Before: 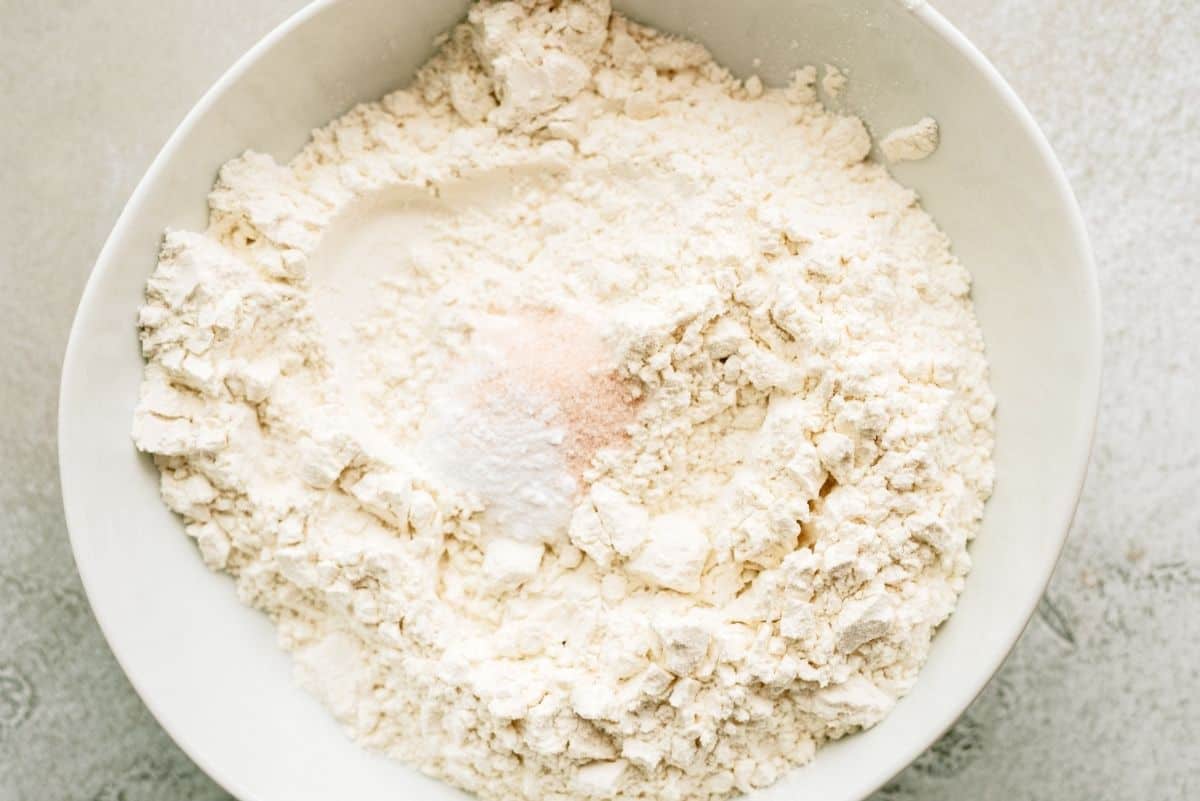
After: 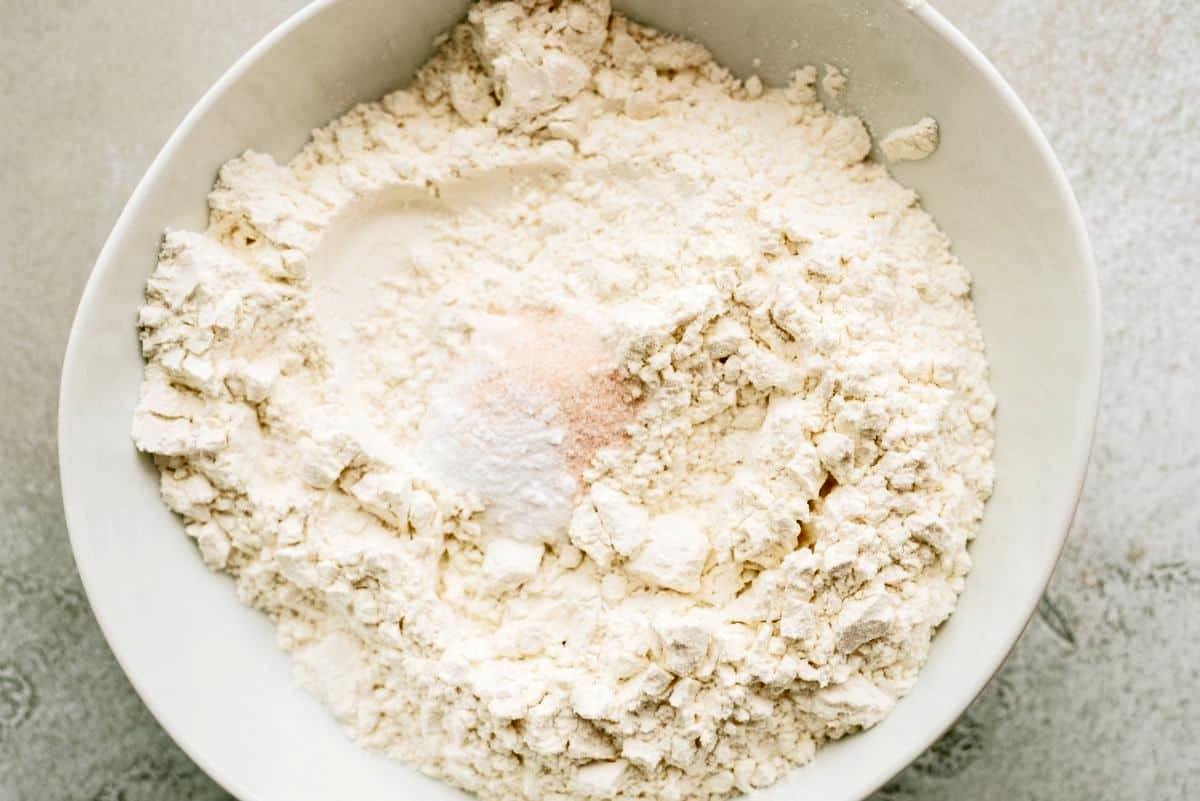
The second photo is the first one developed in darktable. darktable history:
contrast brightness saturation: contrast 0.132, brightness -0.242, saturation 0.145
